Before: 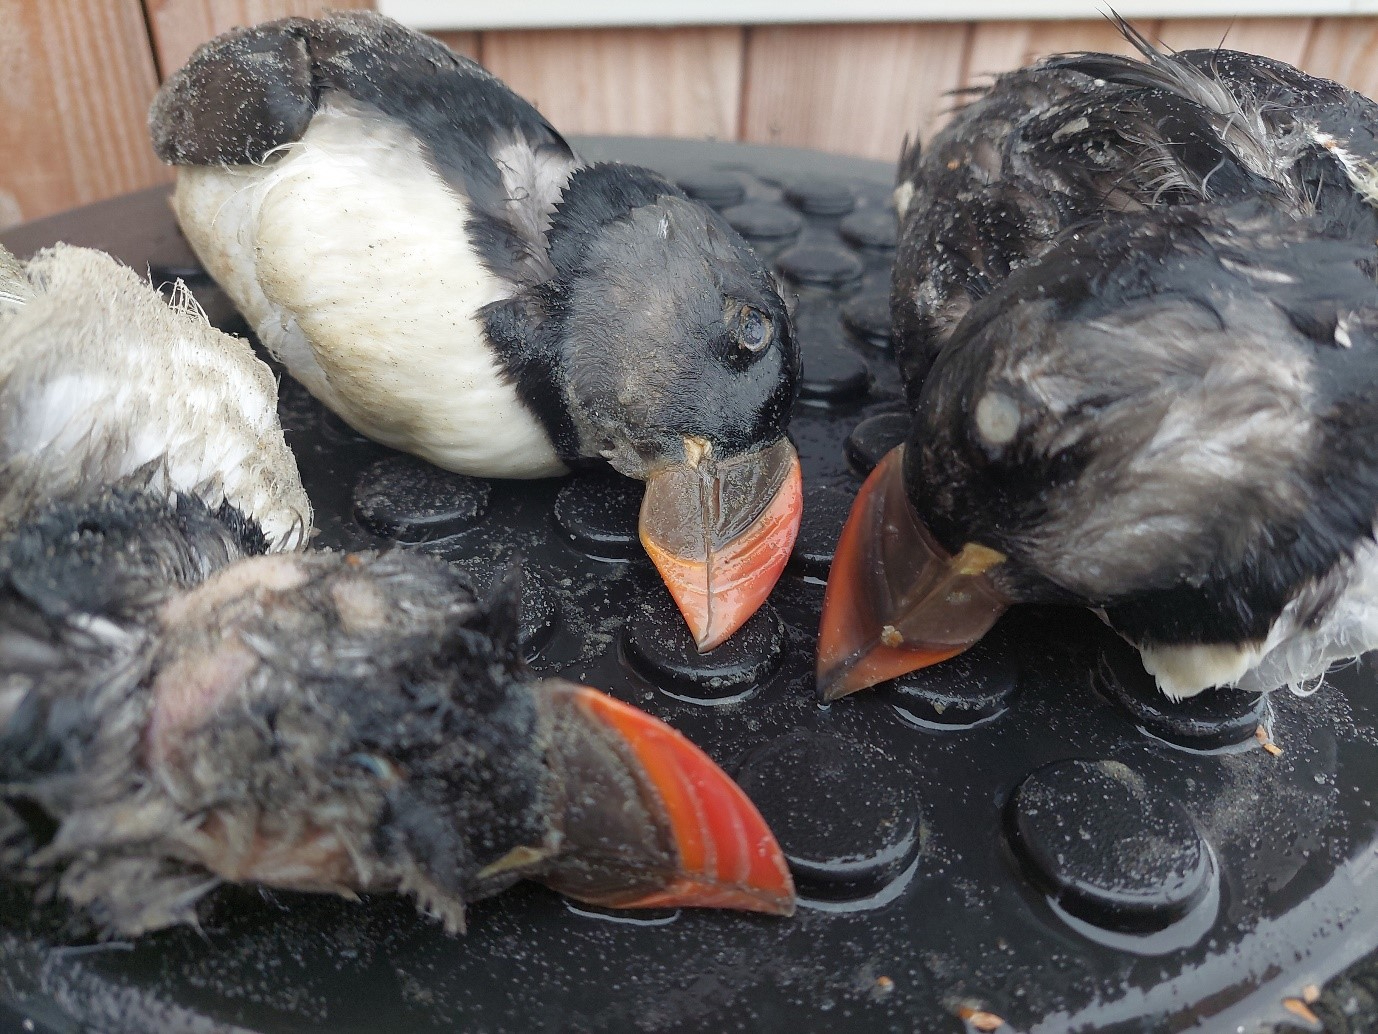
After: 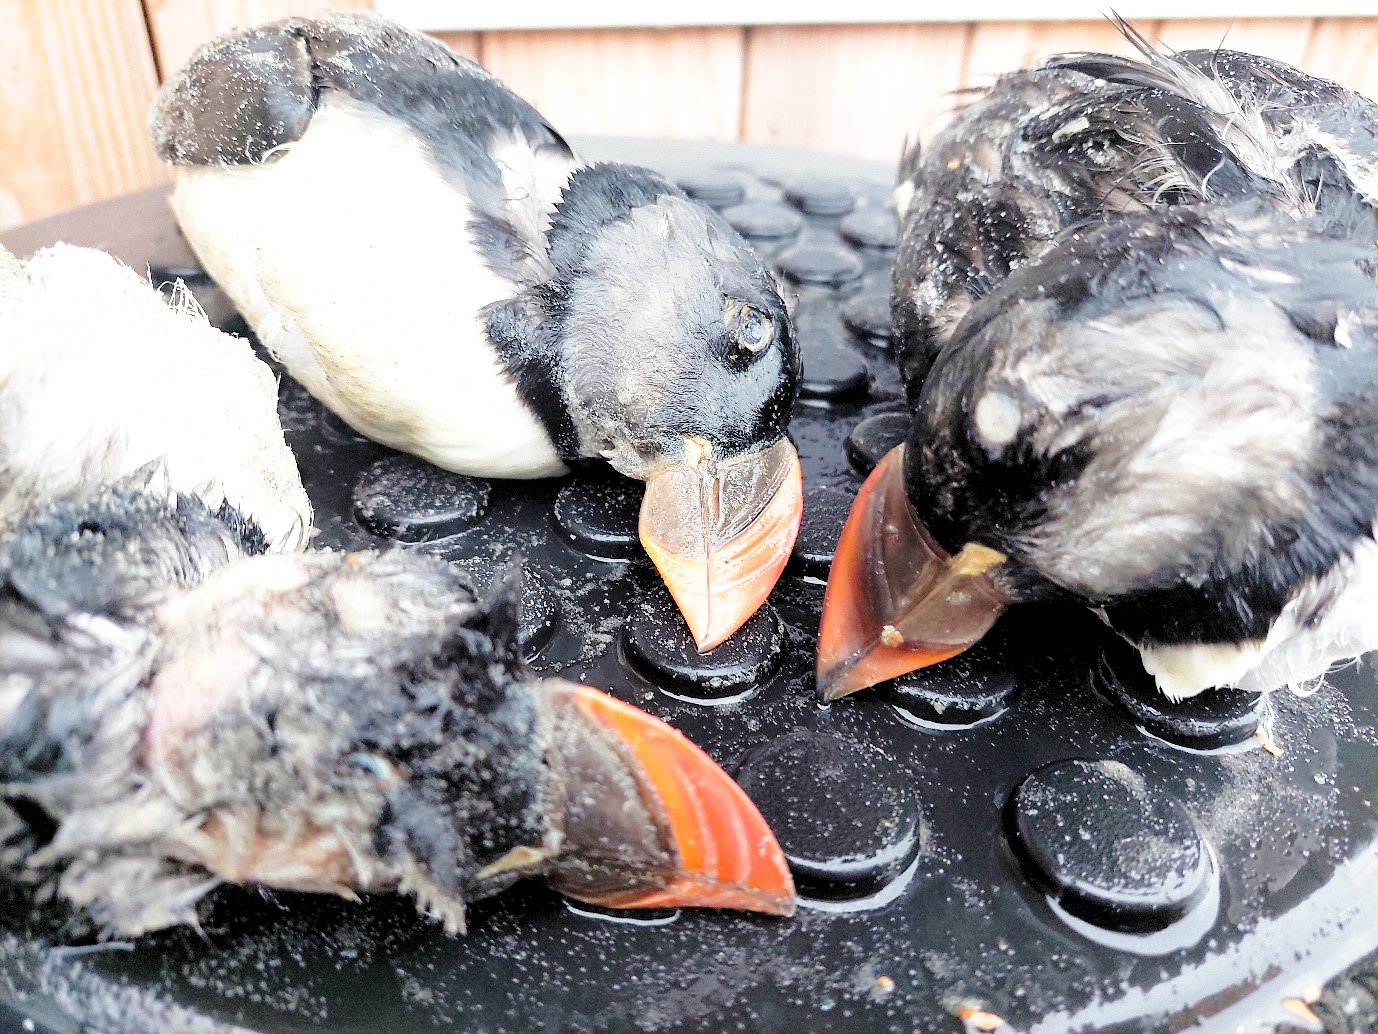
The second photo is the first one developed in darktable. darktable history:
rgb levels: levels [[0.013, 0.434, 0.89], [0, 0.5, 1], [0, 0.5, 1]]
exposure: black level correction 0, exposure 0.7 EV, compensate exposure bias true, compensate highlight preservation false
base curve: curves: ch0 [(0, 0) (0.028, 0.03) (0.121, 0.232) (0.46, 0.748) (0.859, 0.968) (1, 1)], preserve colors none
